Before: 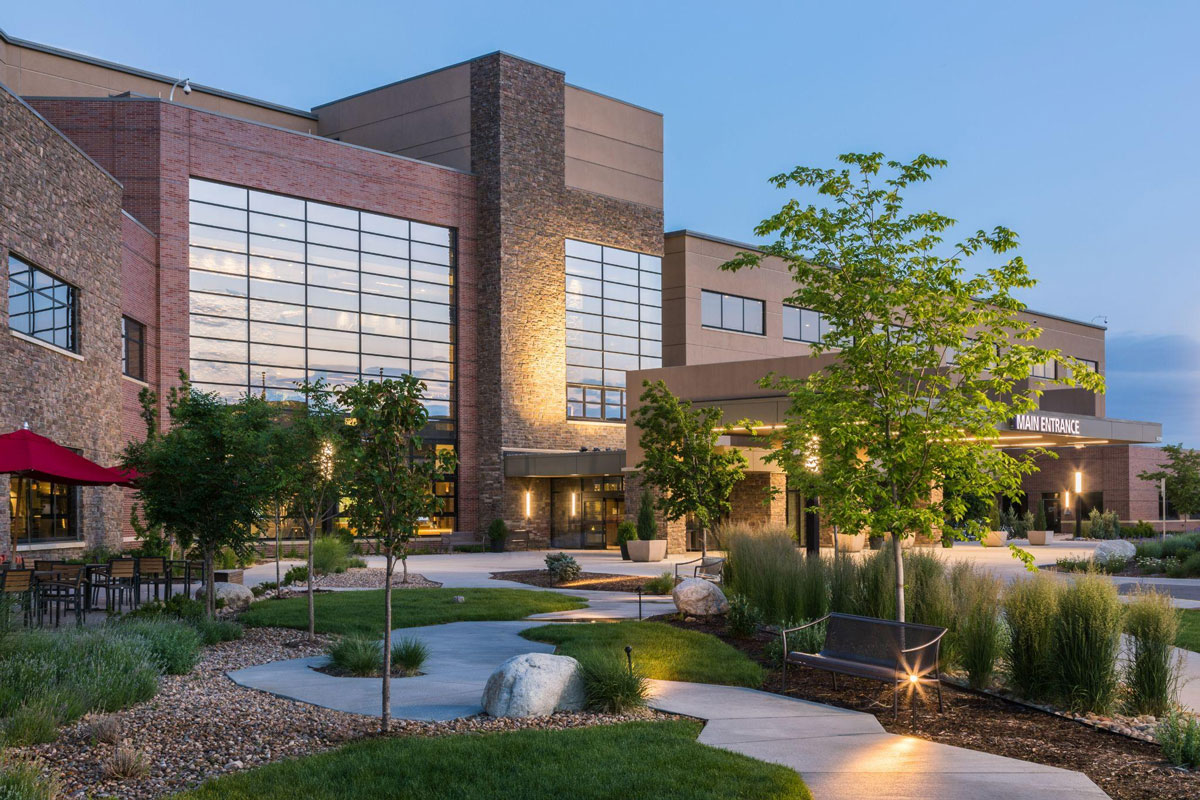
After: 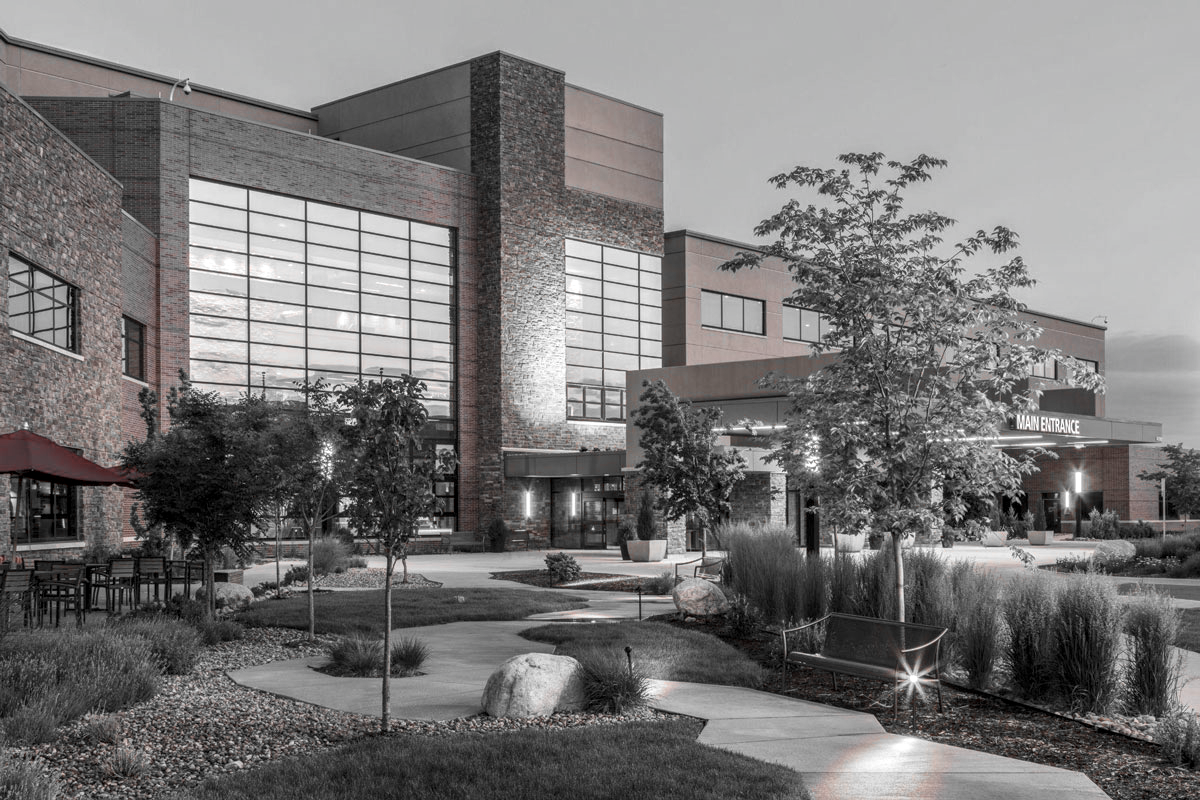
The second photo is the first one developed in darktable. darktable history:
color zones: curves: ch1 [(0, 0.006) (0.094, 0.285) (0.171, 0.001) (0.429, 0.001) (0.571, 0.003) (0.714, 0.004) (0.857, 0.004) (1, 0.006)]
exposure: exposure 0.128 EV, compensate highlight preservation false
local contrast: on, module defaults
tone equalizer: on, module defaults
